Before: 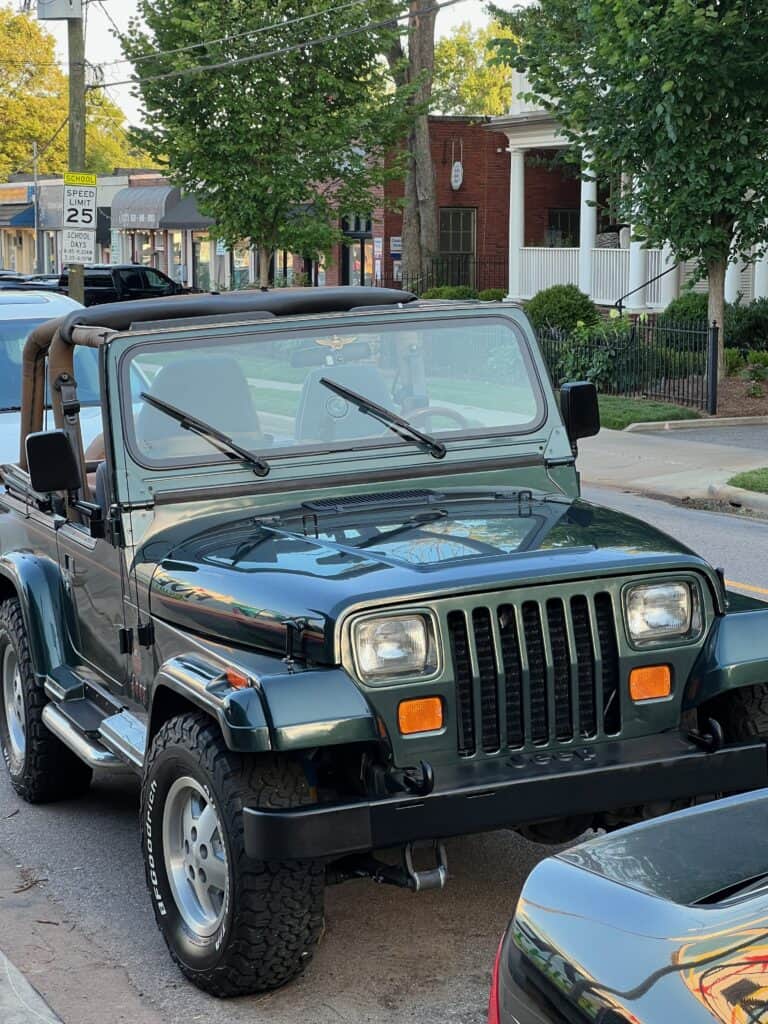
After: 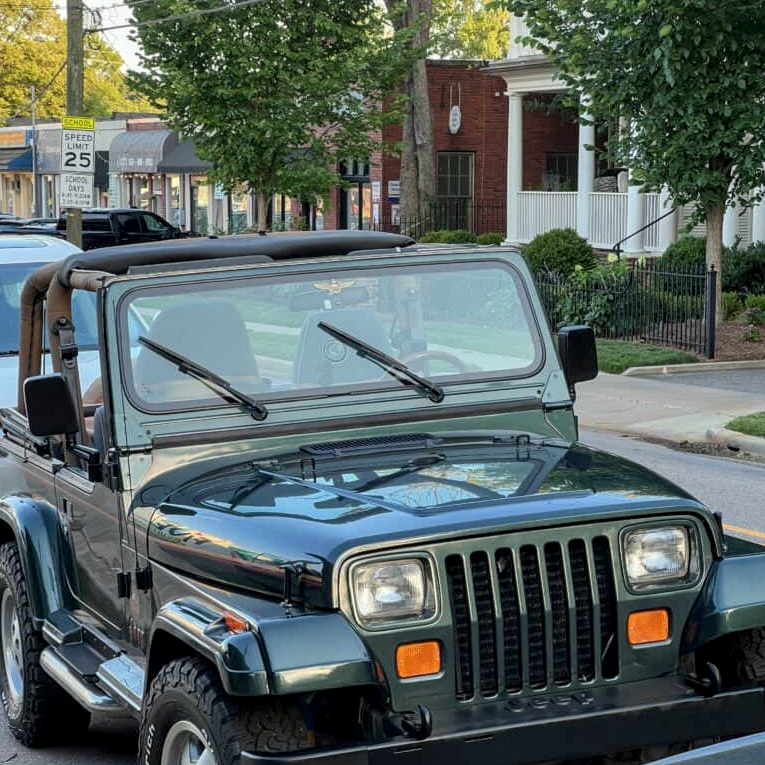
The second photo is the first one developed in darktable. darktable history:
crop: left 0.387%, top 5.469%, bottom 19.809%
local contrast: on, module defaults
